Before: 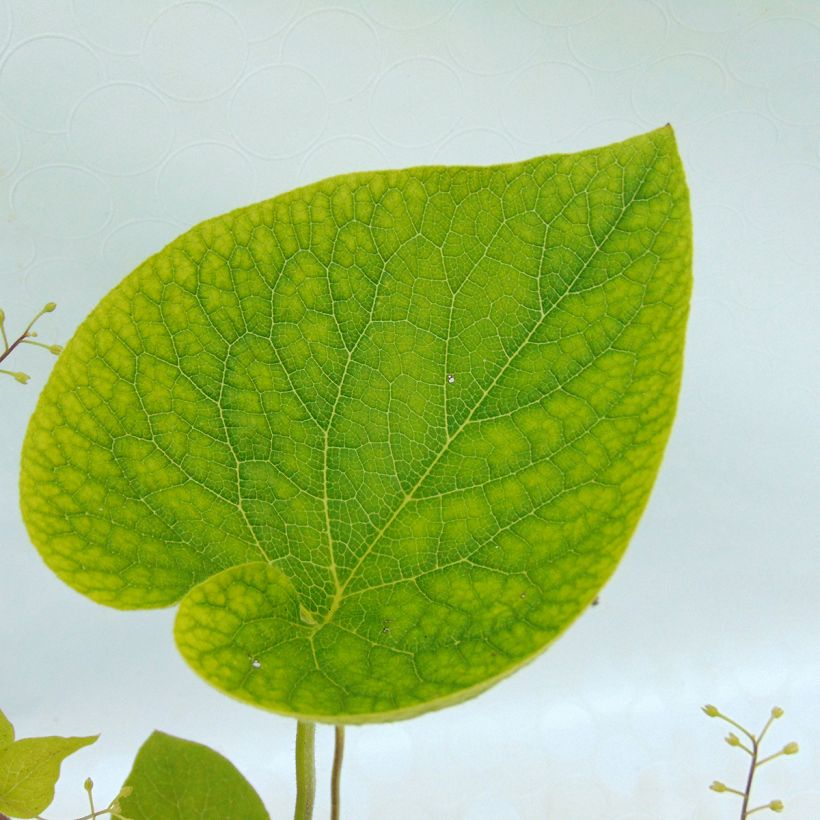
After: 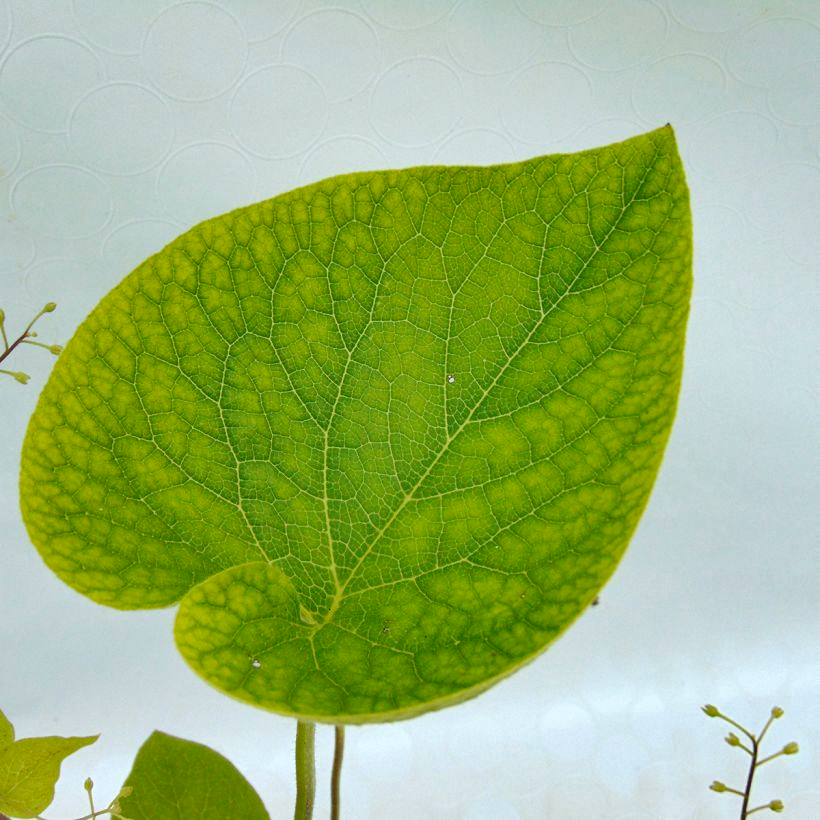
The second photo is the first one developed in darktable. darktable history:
shadows and highlights: shadows 12.41, white point adjustment 1.21, soften with gaussian
color calibration: illuminant same as pipeline (D50), adaptation none (bypass), x 0.332, y 0.334, temperature 5022.5 K
exposure: black level correction 0.001, compensate highlight preservation false
